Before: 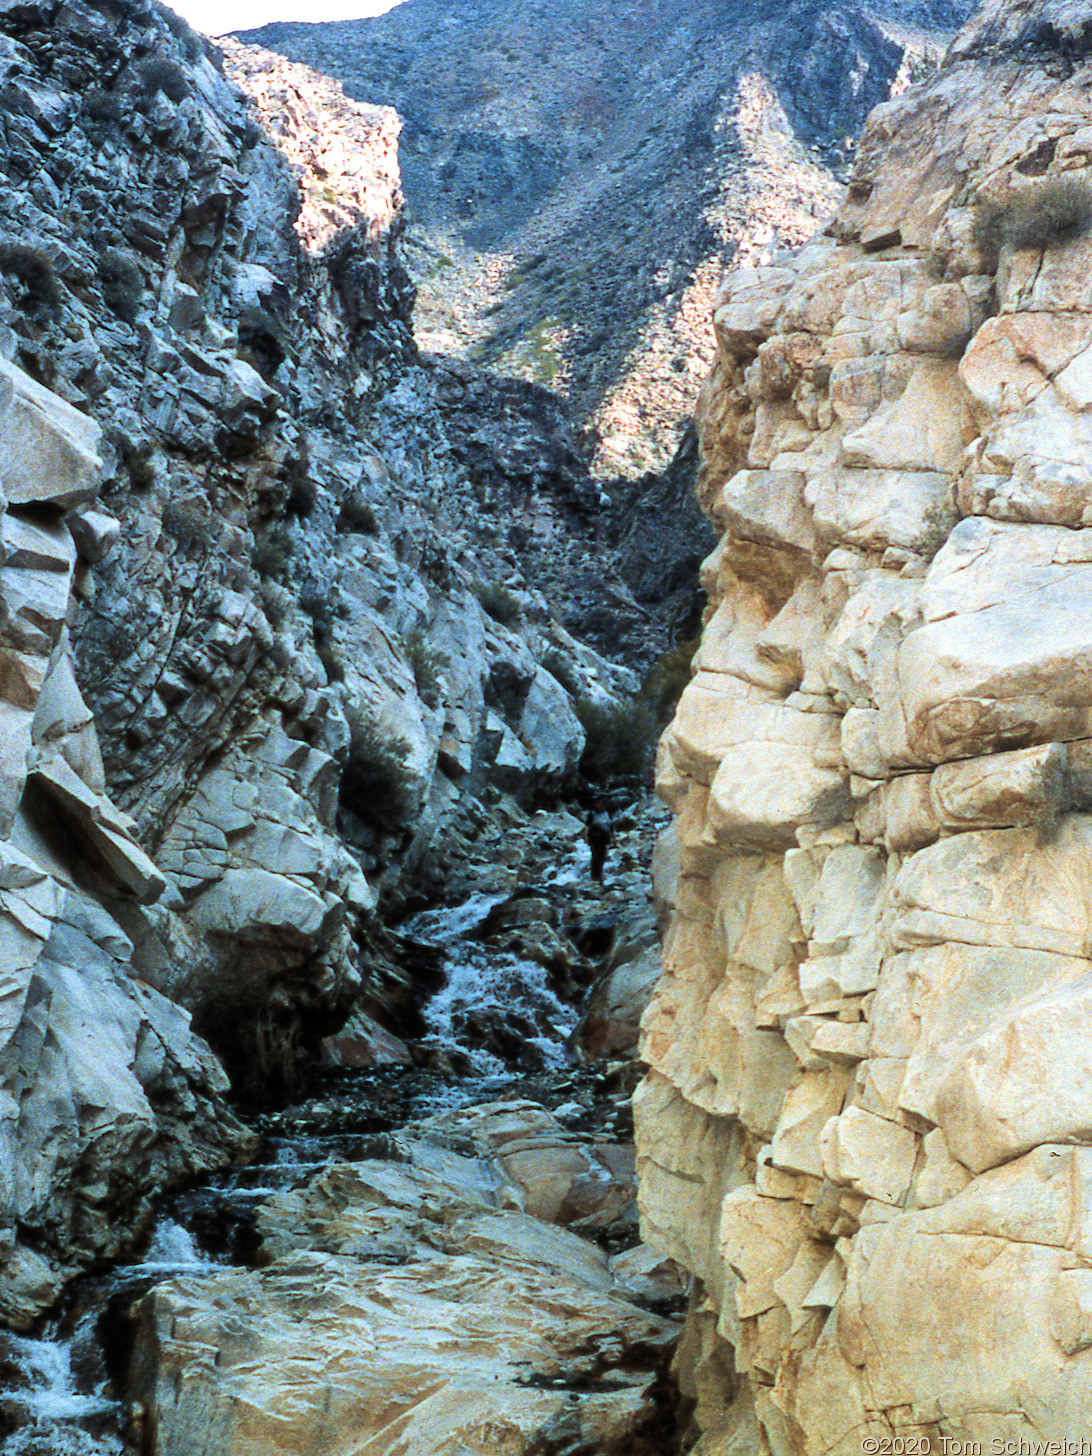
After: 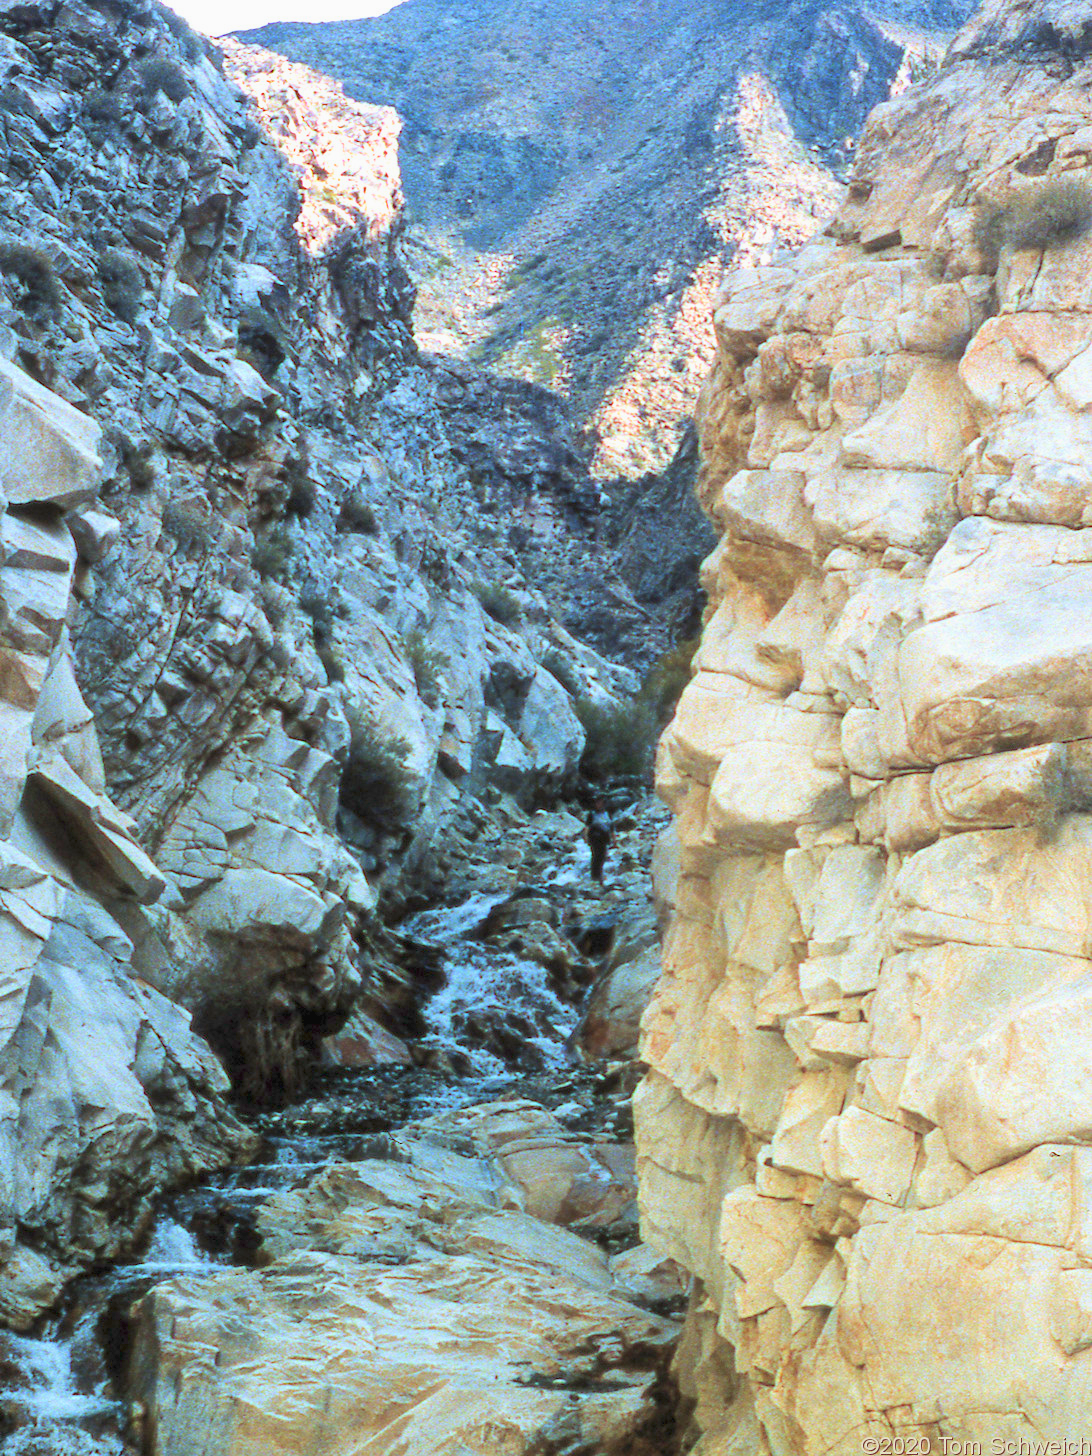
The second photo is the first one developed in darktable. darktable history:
exposure: black level correction 0, exposure 1 EV, compensate exposure bias true, compensate highlight preservation false
color balance rgb: contrast -30%
